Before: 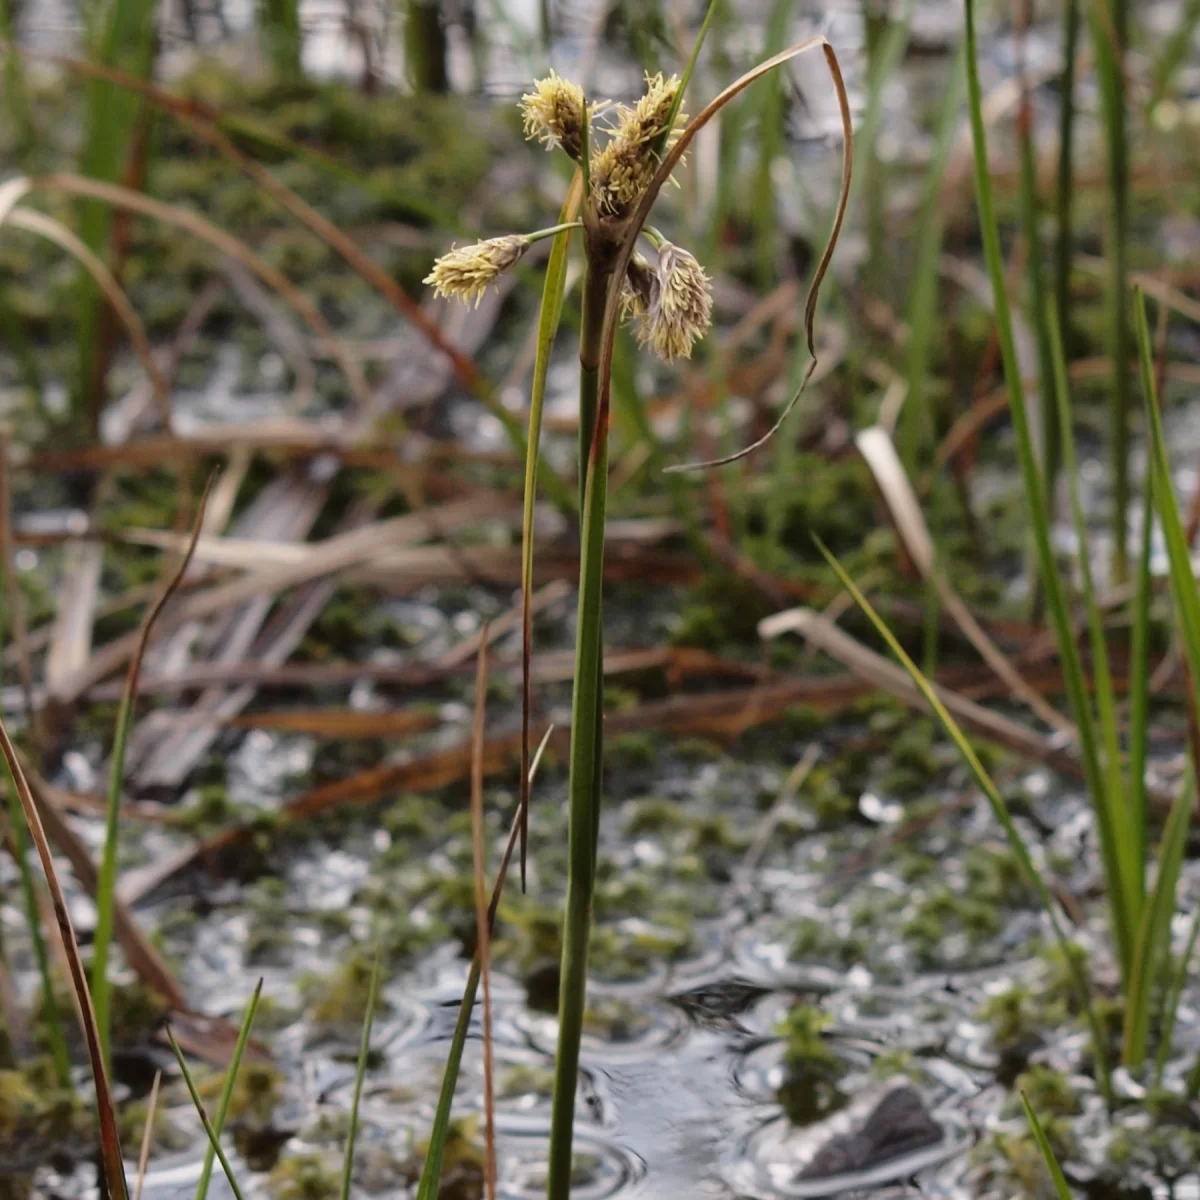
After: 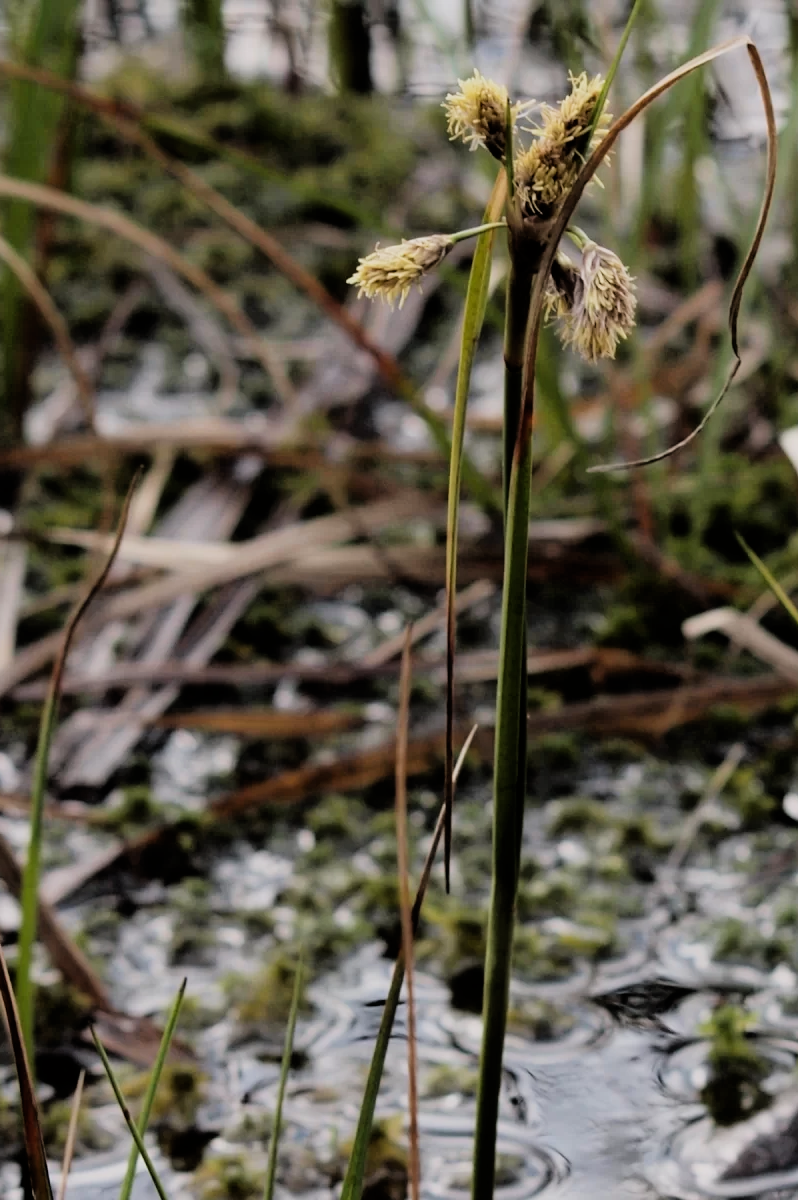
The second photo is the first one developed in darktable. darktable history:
filmic rgb: black relative exposure -5.01 EV, white relative exposure 3.98 EV, hardness 2.89, contrast 1.297
crop and rotate: left 6.388%, right 27.033%
